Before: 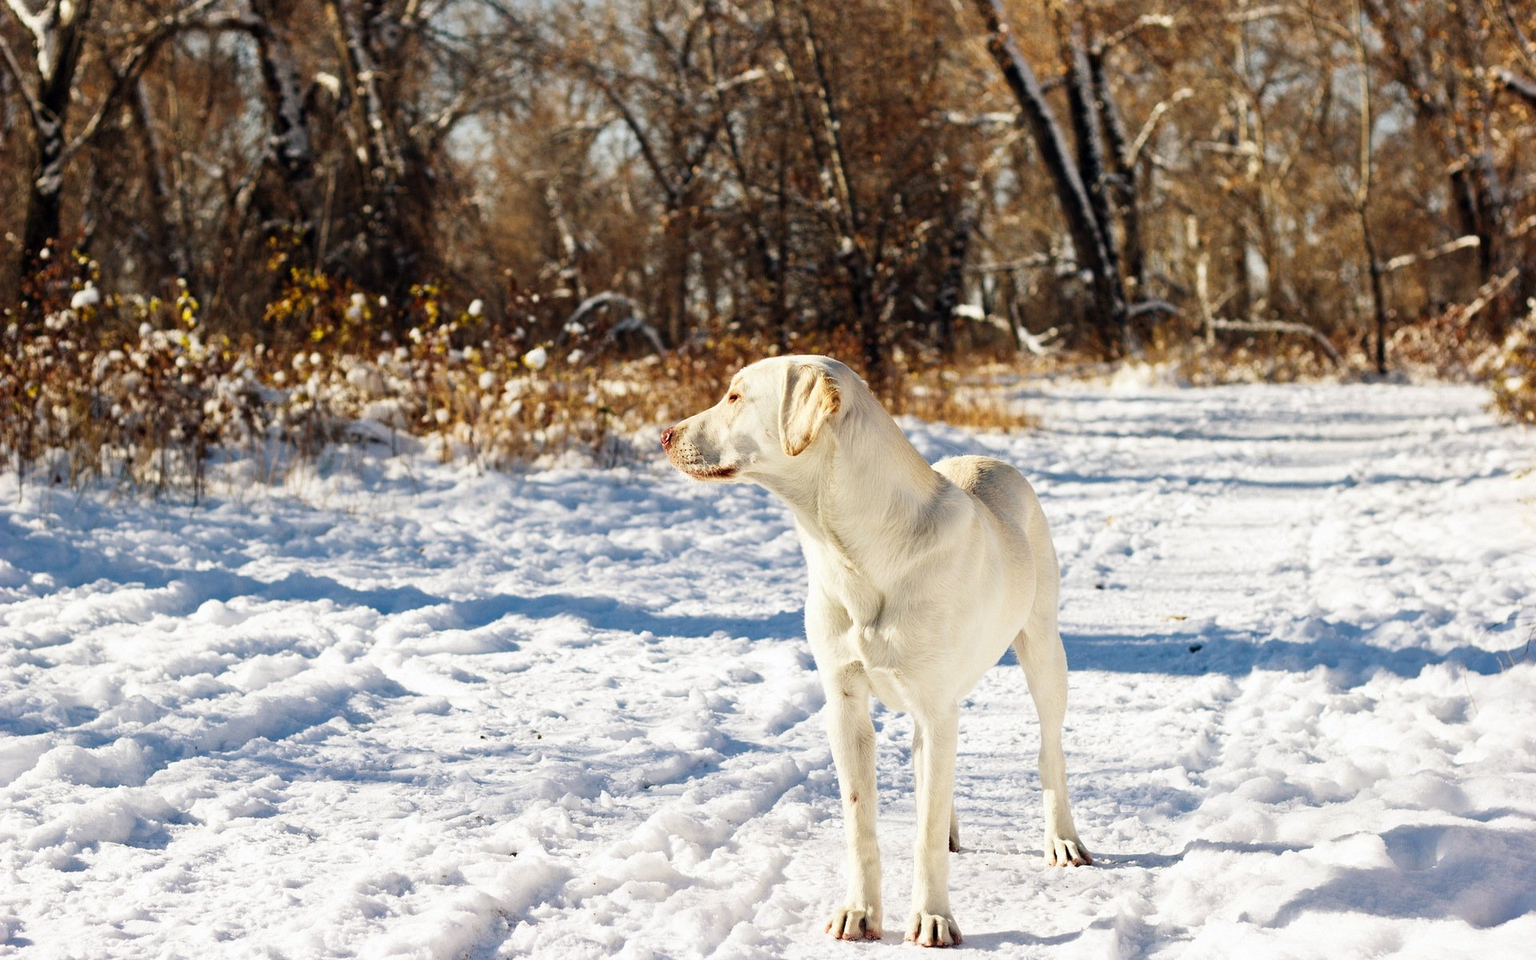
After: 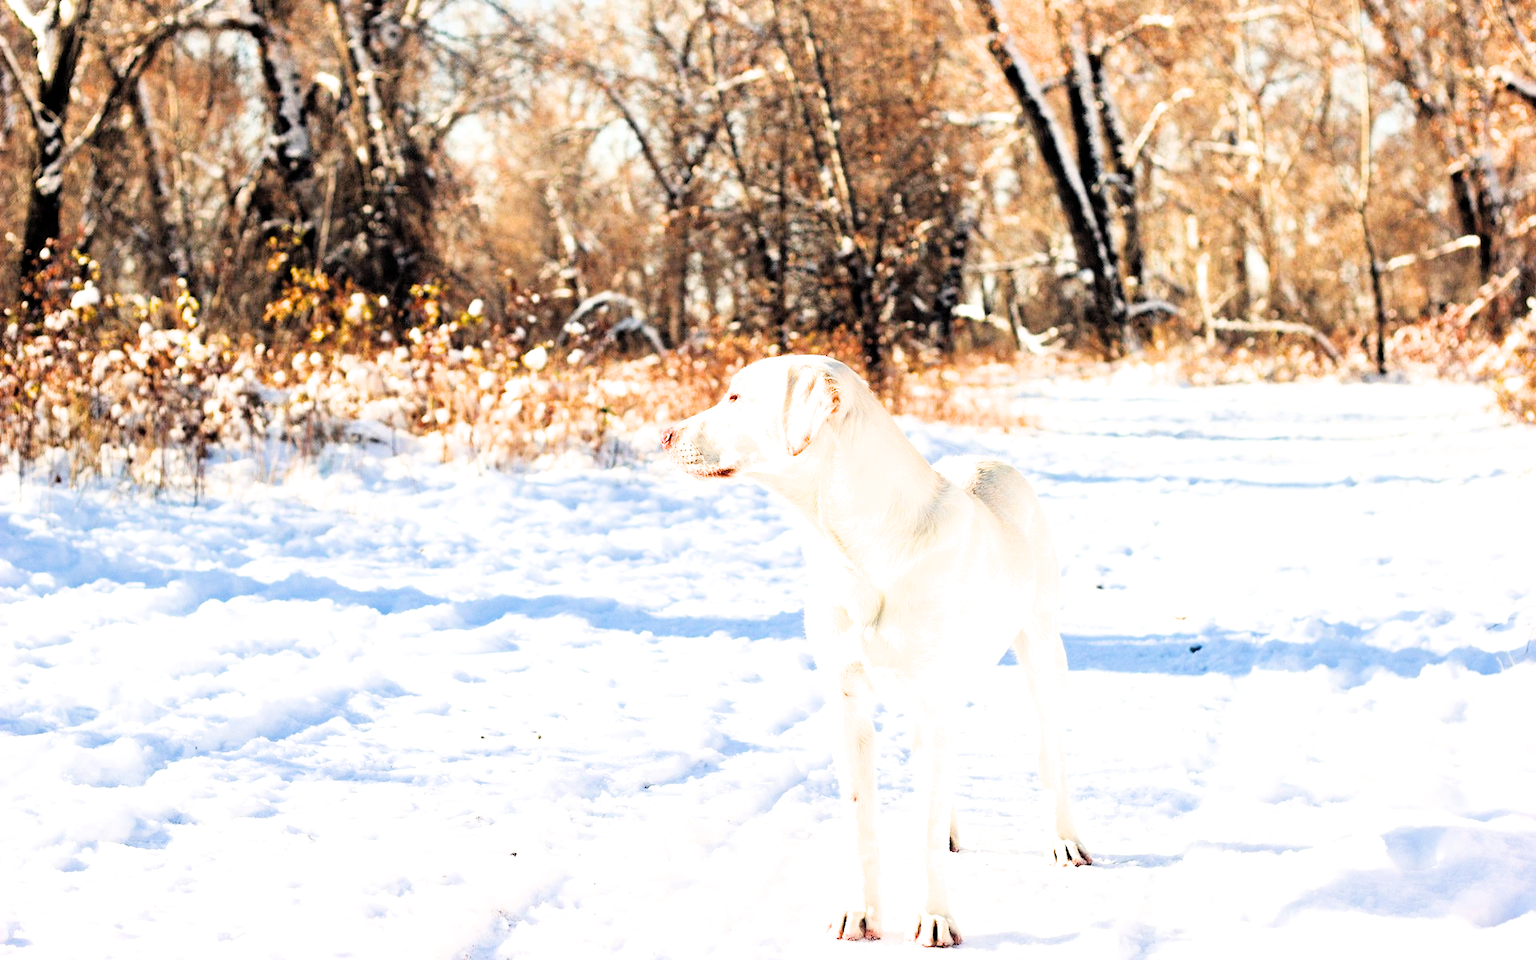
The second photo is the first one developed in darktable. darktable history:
exposure: exposure 2.25 EV, compensate highlight preservation false
filmic rgb: black relative exposure -5 EV, hardness 2.88, contrast 1.2
